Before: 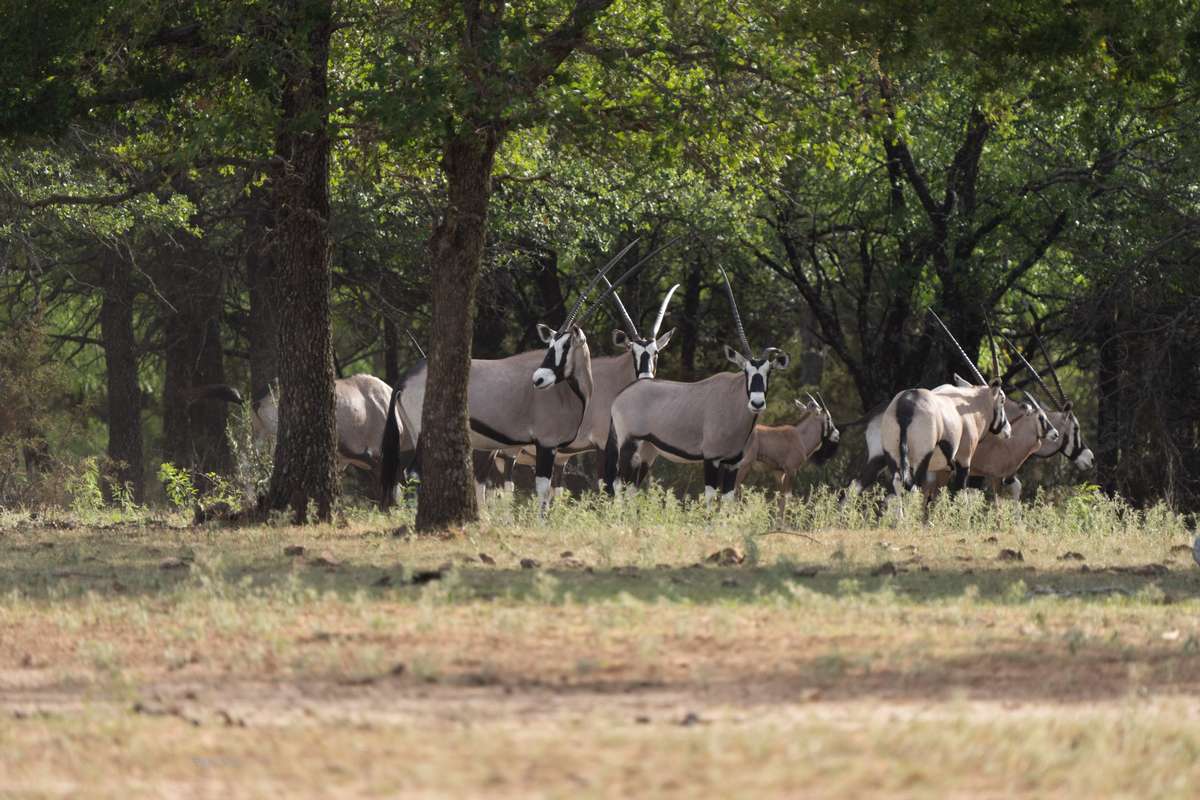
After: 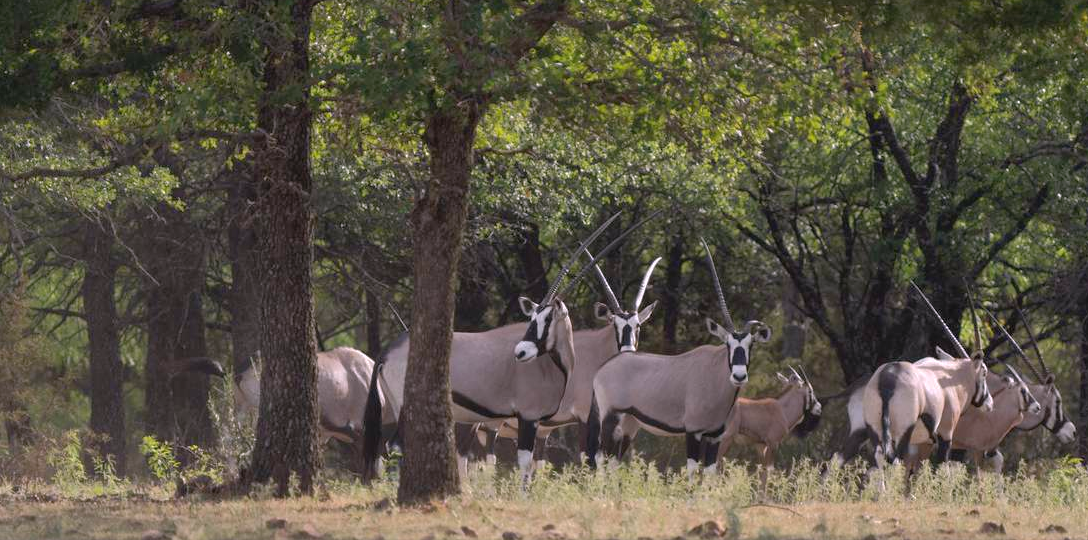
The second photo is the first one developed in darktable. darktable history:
crop: left 1.509%, top 3.452%, right 7.696%, bottom 28.452%
white balance: red 1.05, blue 1.072
shadows and highlights: on, module defaults
